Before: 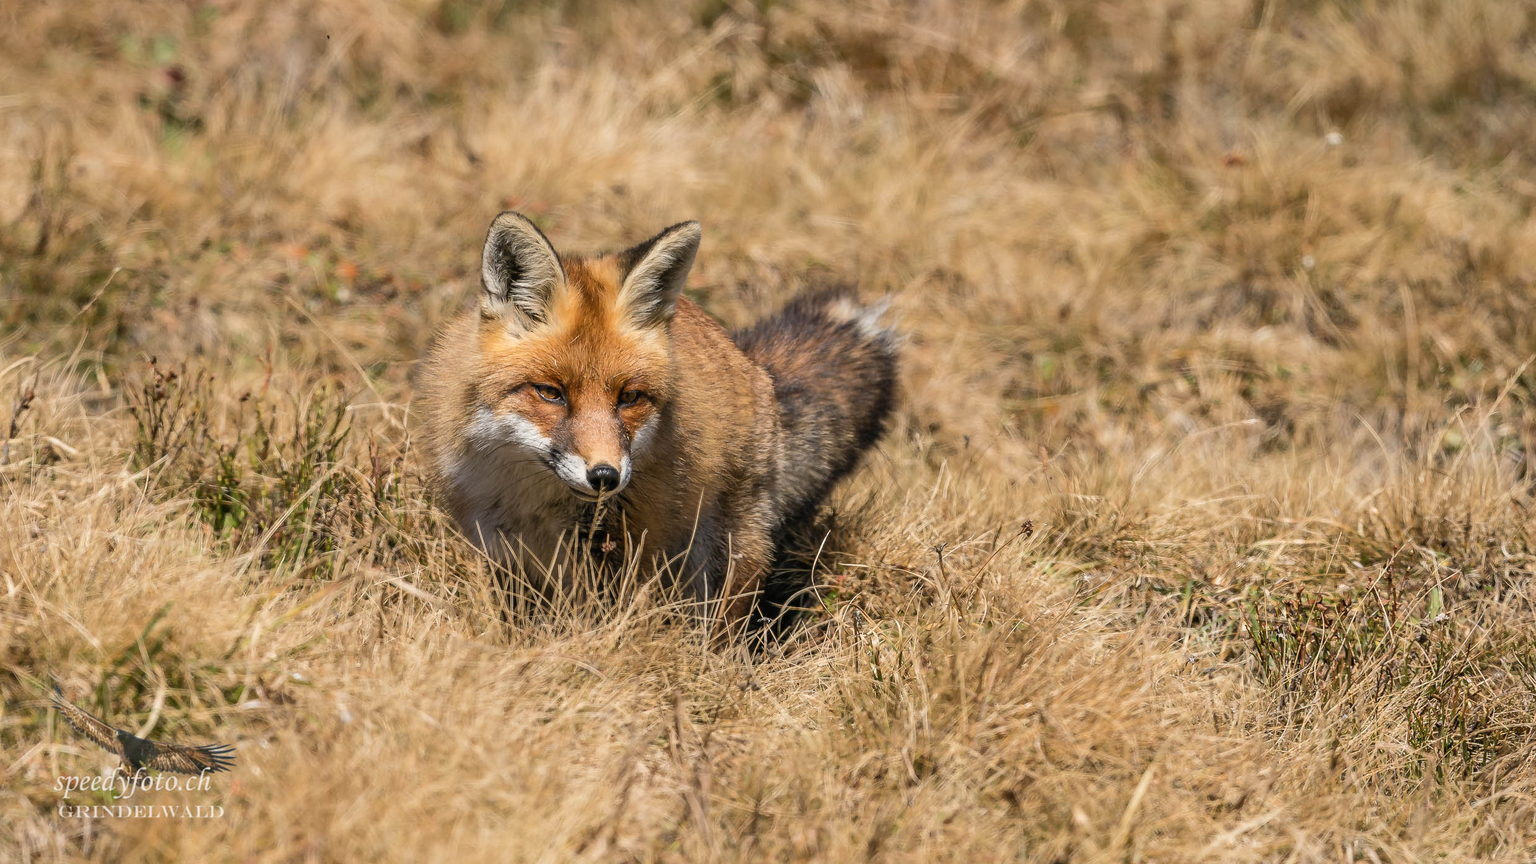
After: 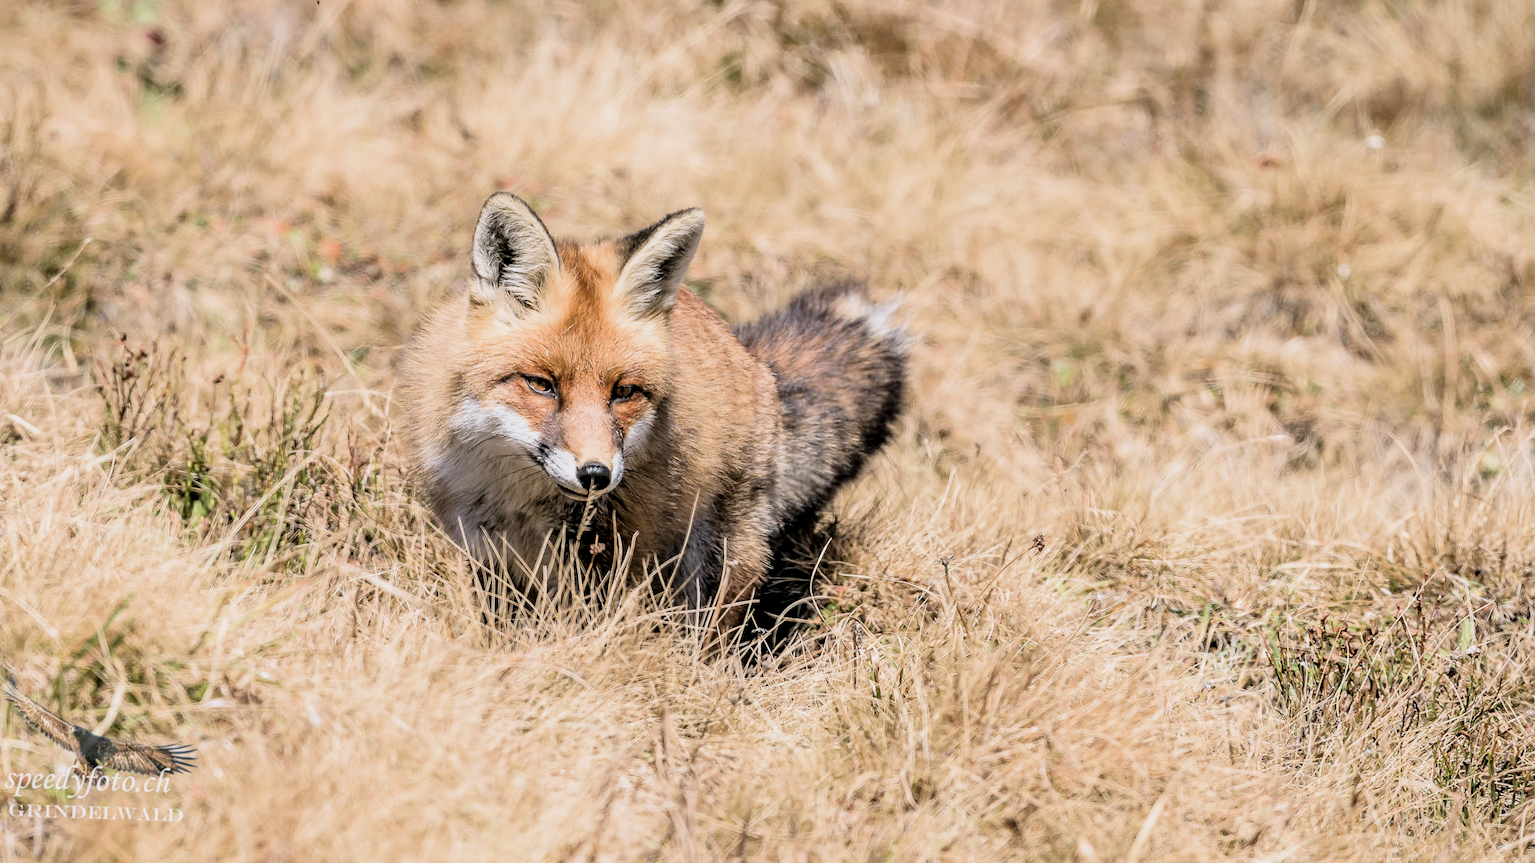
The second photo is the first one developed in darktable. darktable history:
color calibration: illuminant as shot in camera, x 0.358, y 0.373, temperature 4628.91 K
crop and rotate: angle -1.76°
contrast brightness saturation: saturation -0.051
local contrast: highlights 101%, shadows 99%, detail 119%, midtone range 0.2
filmic rgb: black relative exposure -13.14 EV, white relative exposure 4.01 EV, target white luminance 85.122%, hardness 6.3, latitude 41.2%, contrast 0.858, shadows ↔ highlights balance 7.8%, add noise in highlights 0, preserve chrominance max RGB, color science v3 (2019), use custom middle-gray values true, contrast in highlights soft
tone curve: curves: ch0 [(0, 0) (0.004, 0.001) (0.133, 0.112) (0.325, 0.362) (0.832, 0.893) (1, 1)], color space Lab, independent channels, preserve colors none
tone equalizer: -8 EV -0.785 EV, -7 EV -0.701 EV, -6 EV -0.632 EV, -5 EV -0.407 EV, -3 EV 0.375 EV, -2 EV 0.6 EV, -1 EV 0.688 EV, +0 EV 0.737 EV, mask exposure compensation -0.506 EV
